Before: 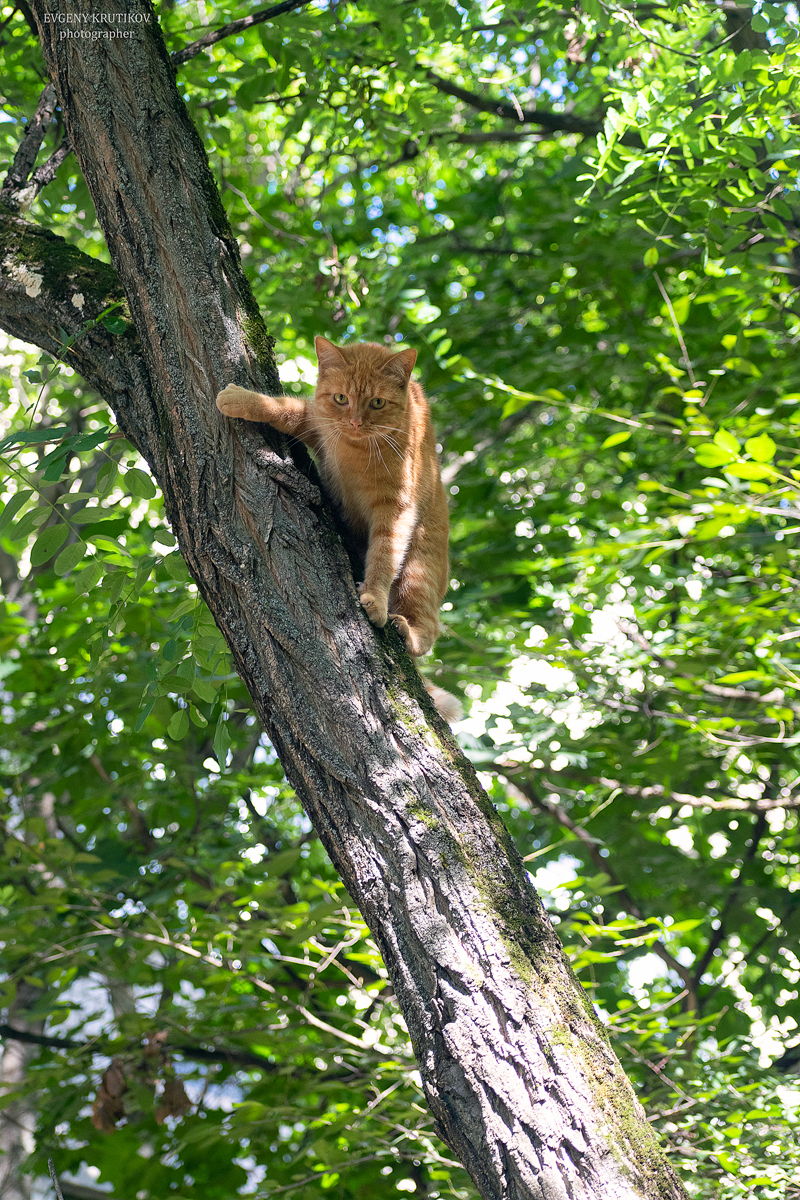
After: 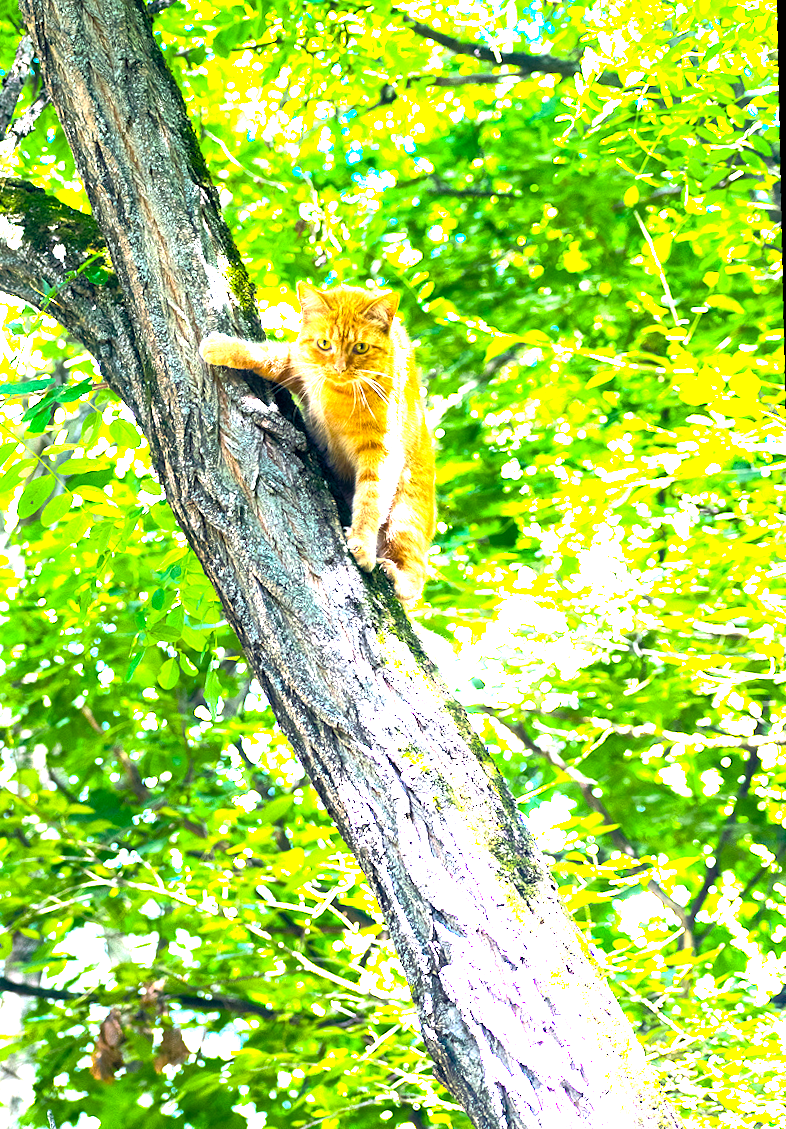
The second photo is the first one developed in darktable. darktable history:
exposure: black level correction 0.001, exposure 1.3 EV, compensate highlight preservation false
crop and rotate: angle -1.96°, left 3.097%, top 4.154%, right 1.586%, bottom 0.529%
color balance rgb: linear chroma grading › shadows -10%, linear chroma grading › global chroma 20%, perceptual saturation grading › global saturation 15%, perceptual brilliance grading › global brilliance 30%, perceptual brilliance grading › highlights 12%, perceptual brilliance grading › mid-tones 24%, global vibrance 20%
tone equalizer: -8 EV -0.001 EV, -7 EV 0.001 EV, -6 EV -0.002 EV, -5 EV -0.003 EV, -4 EV -0.062 EV, -3 EV -0.222 EV, -2 EV -0.267 EV, -1 EV 0.105 EV, +0 EV 0.303 EV
white balance: red 0.976, blue 1.04
rotate and perspective: rotation -3.18°, automatic cropping off
